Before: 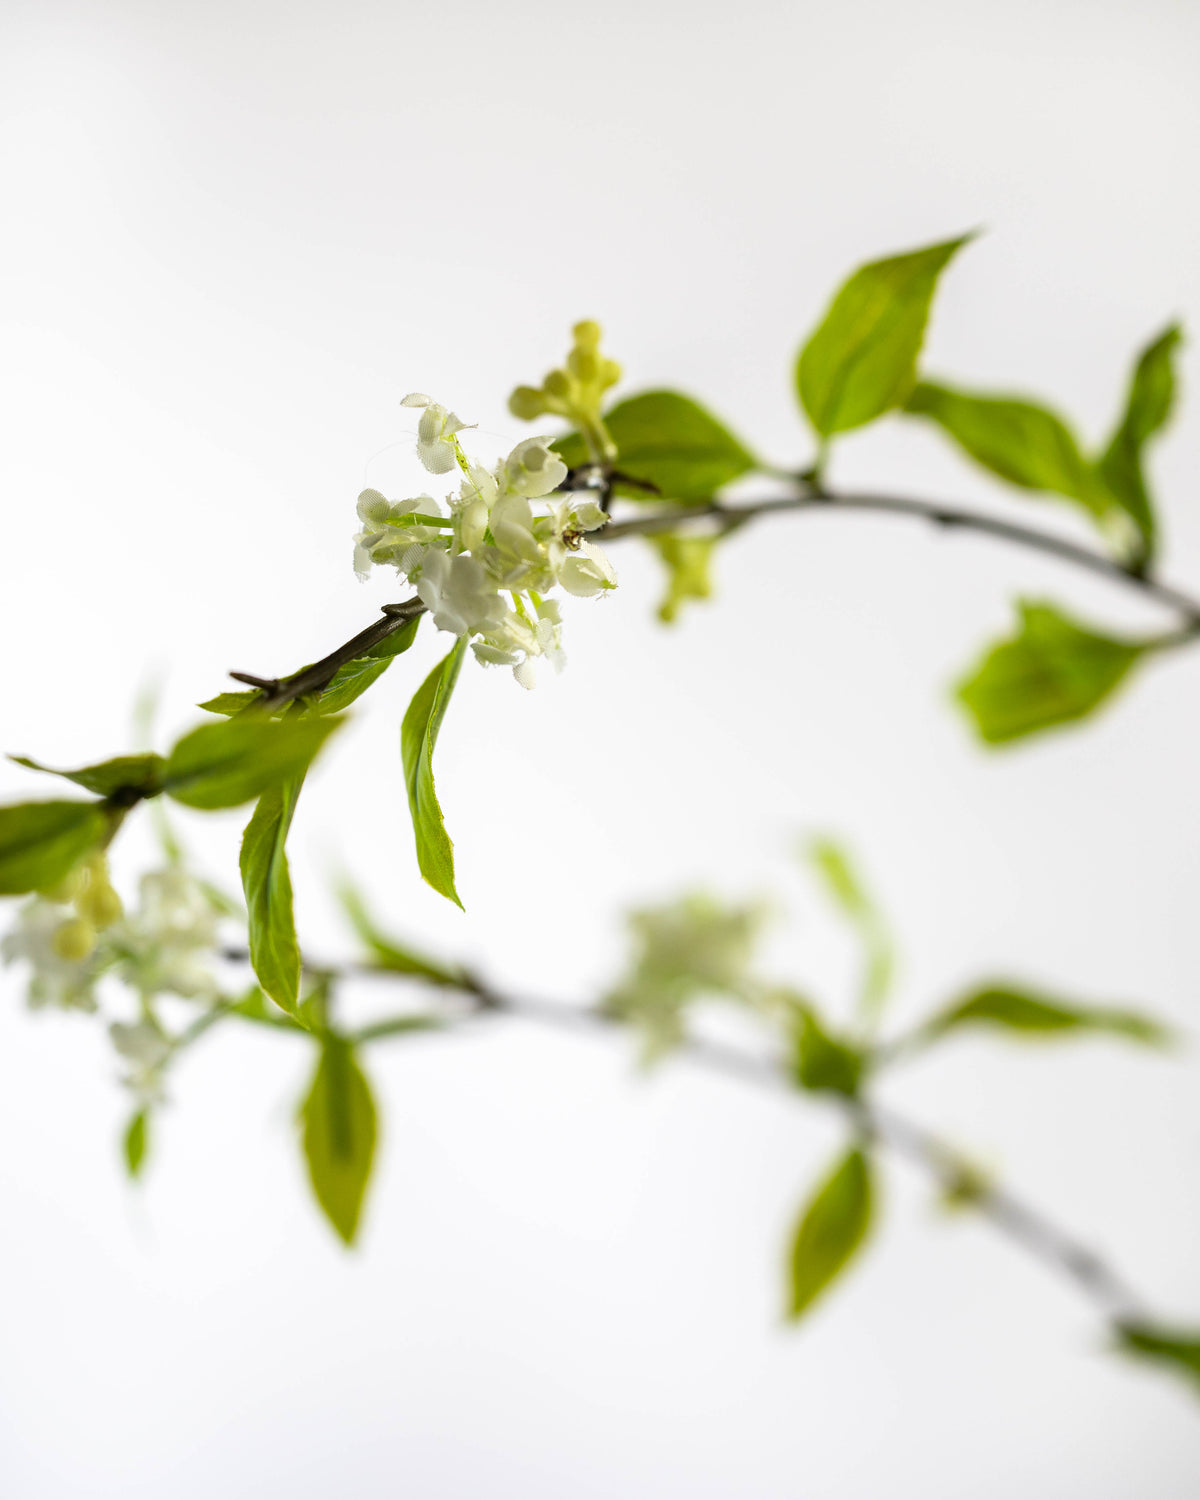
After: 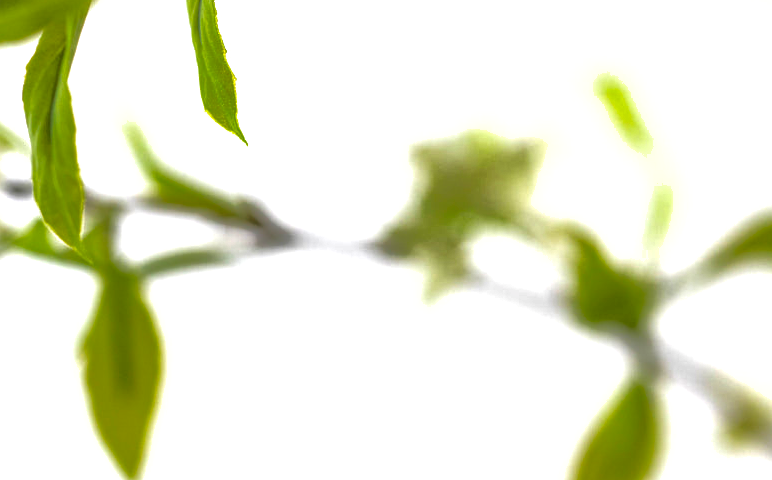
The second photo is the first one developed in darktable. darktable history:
crop: left 18.091%, top 51.13%, right 17.525%, bottom 16.85%
local contrast: on, module defaults
shadows and highlights: on, module defaults
exposure: exposure 0.493 EV, compensate highlight preservation false
